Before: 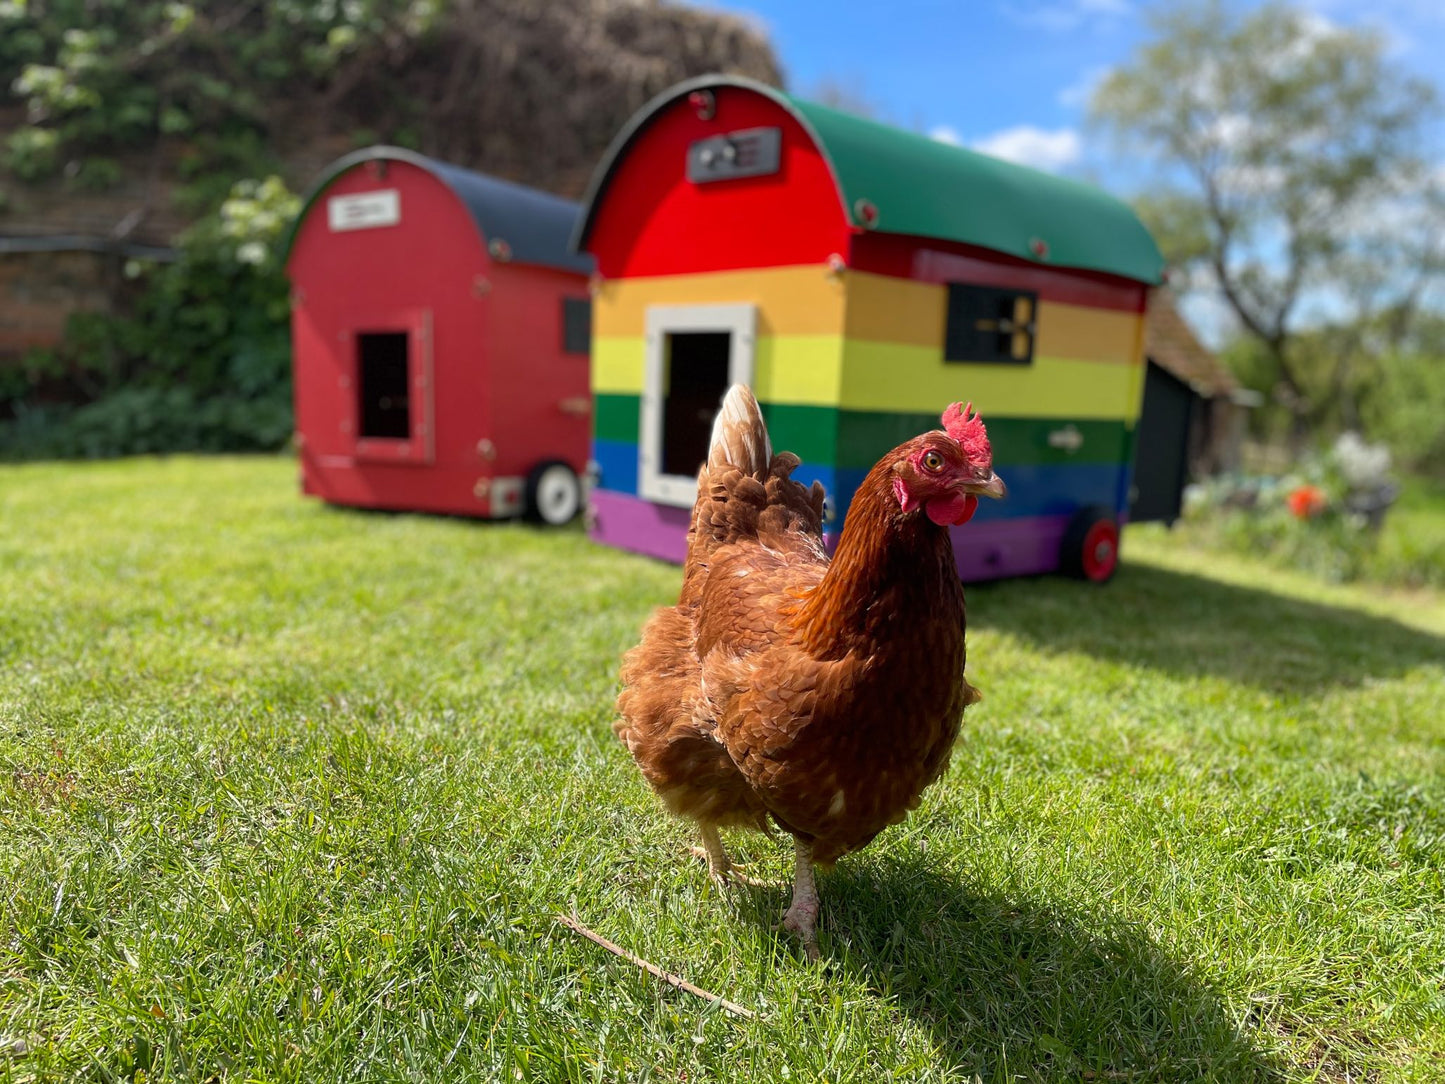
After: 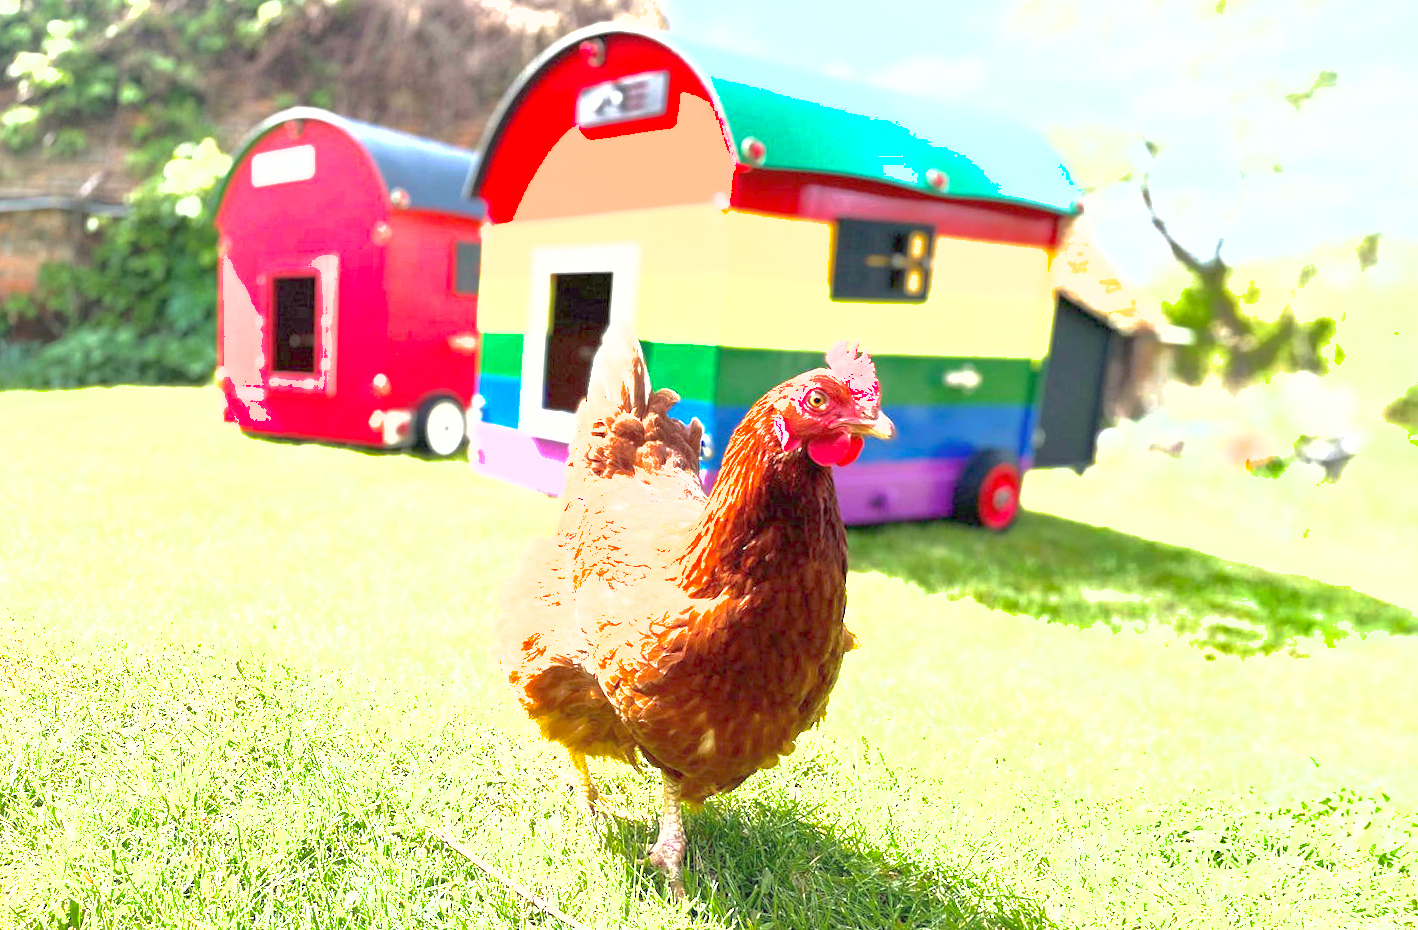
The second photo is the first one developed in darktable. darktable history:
shadows and highlights: on, module defaults
exposure: exposure 3 EV, compensate highlight preservation false
rotate and perspective: rotation 1.69°, lens shift (vertical) -0.023, lens shift (horizontal) -0.291, crop left 0.025, crop right 0.988, crop top 0.092, crop bottom 0.842
